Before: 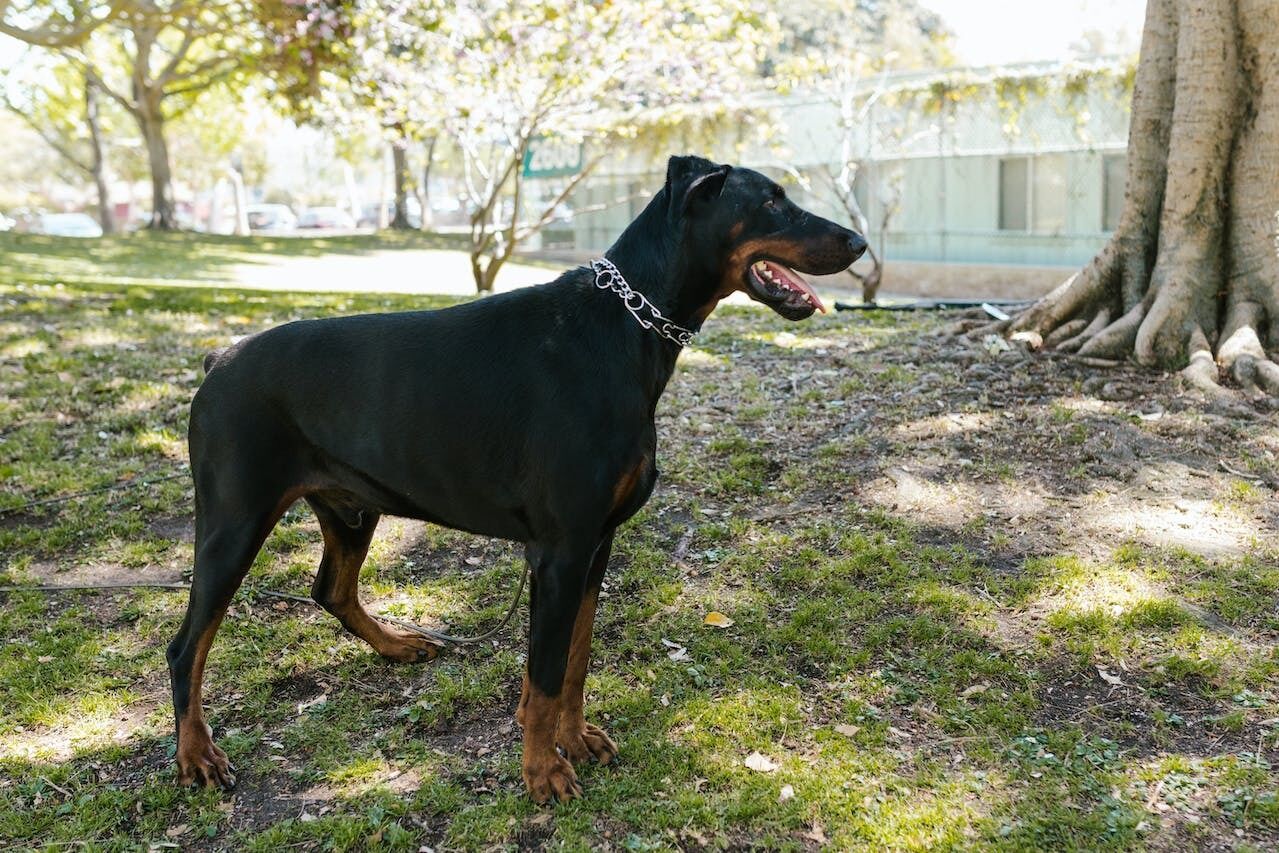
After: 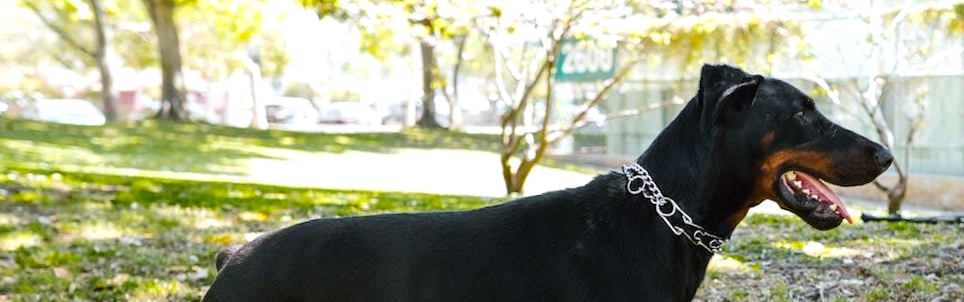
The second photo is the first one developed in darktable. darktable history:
crop: left 0.579%, top 7.627%, right 23.167%, bottom 54.275%
rotate and perspective: rotation 0.679°, lens shift (horizontal) 0.136, crop left 0.009, crop right 0.991, crop top 0.078, crop bottom 0.95
color balance: lift [1, 1.001, 0.999, 1.001], gamma [1, 1.004, 1.007, 0.993], gain [1, 0.991, 0.987, 1.013], contrast 7.5%, contrast fulcrum 10%, output saturation 115%
color zones: curves: ch1 [(0.25, 0.61) (0.75, 0.248)]
